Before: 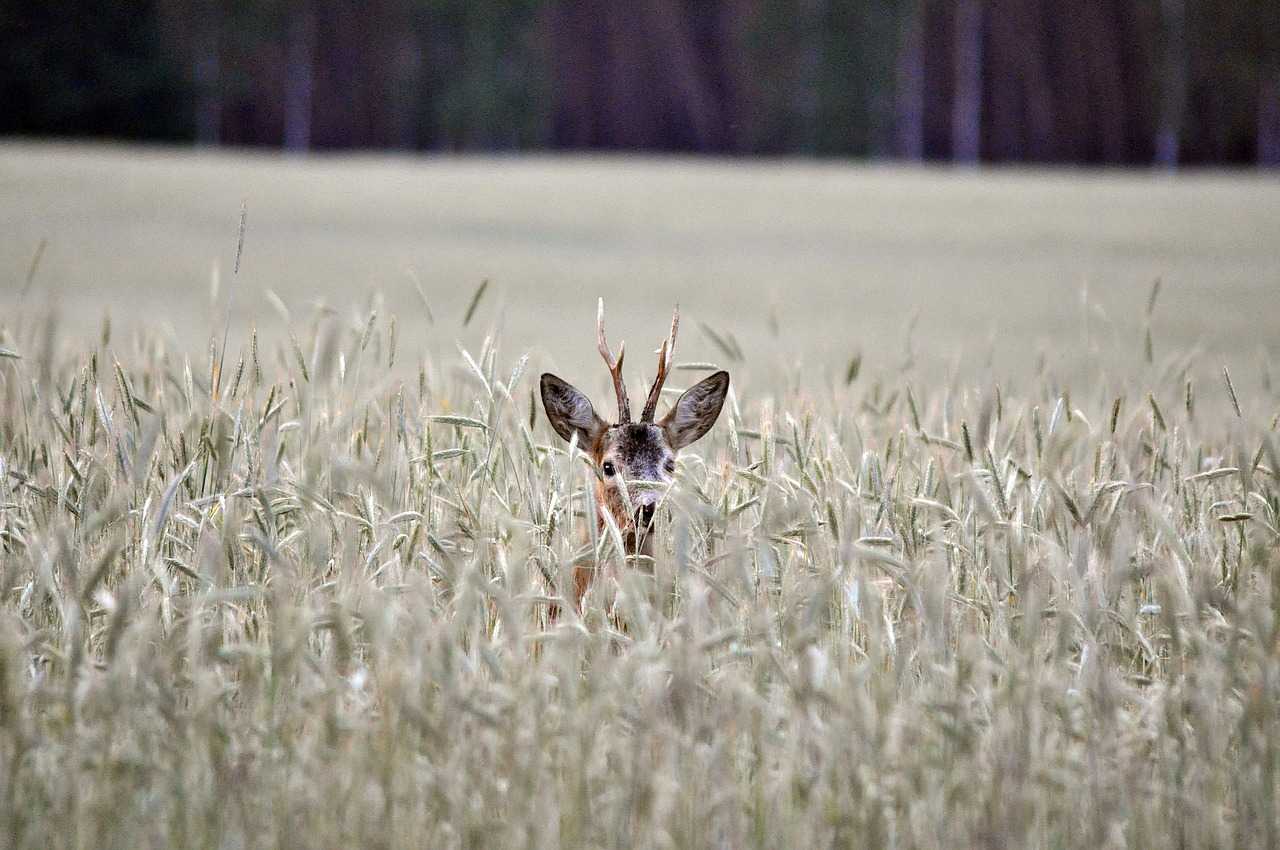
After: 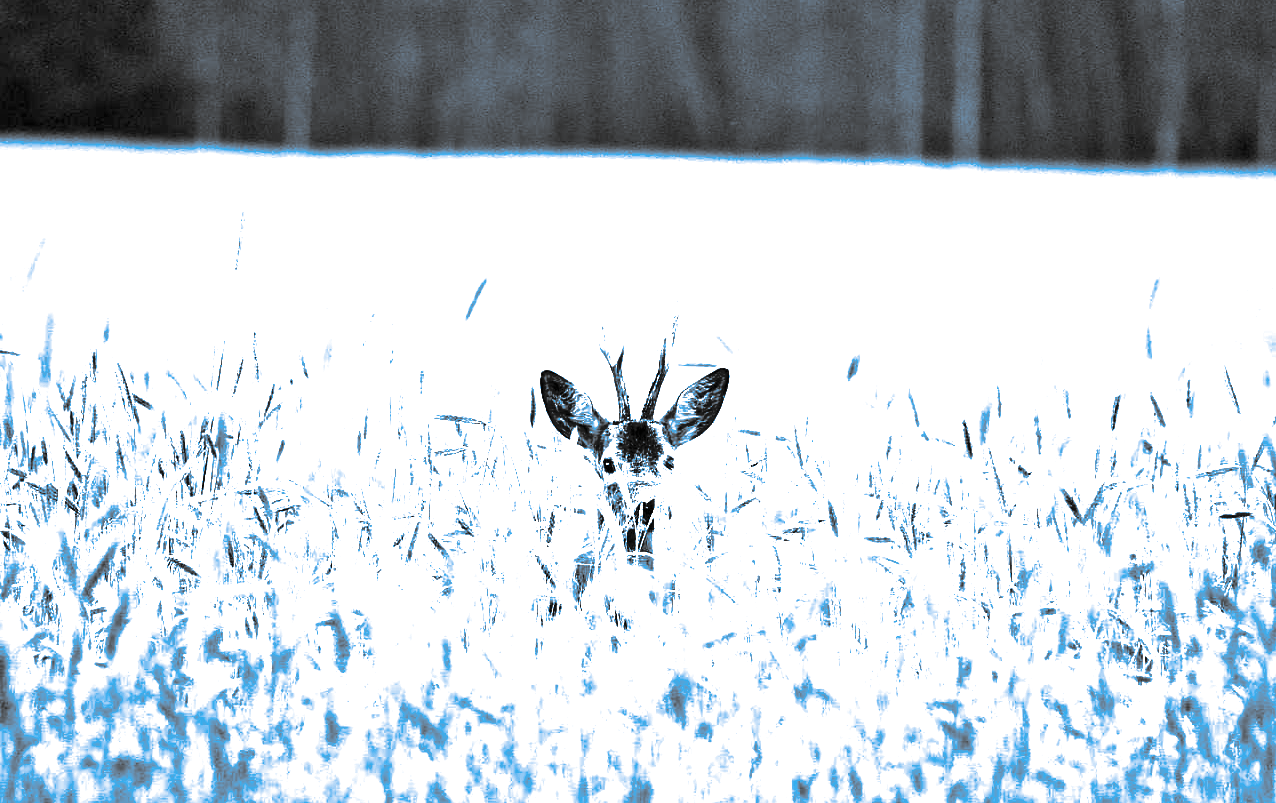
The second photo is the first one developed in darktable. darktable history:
split-toning: shadows › hue 220°, shadows › saturation 0.64, highlights › hue 220°, highlights › saturation 0.64, balance 0, compress 5.22%
exposure: black level correction 0, exposure 1.675 EV, compensate exposure bias true, compensate highlight preservation false
shadows and highlights: low approximation 0.01, soften with gaussian
crop: top 0.448%, right 0.264%, bottom 5.045%
monochrome: a 32, b 64, size 2.3, highlights 1
